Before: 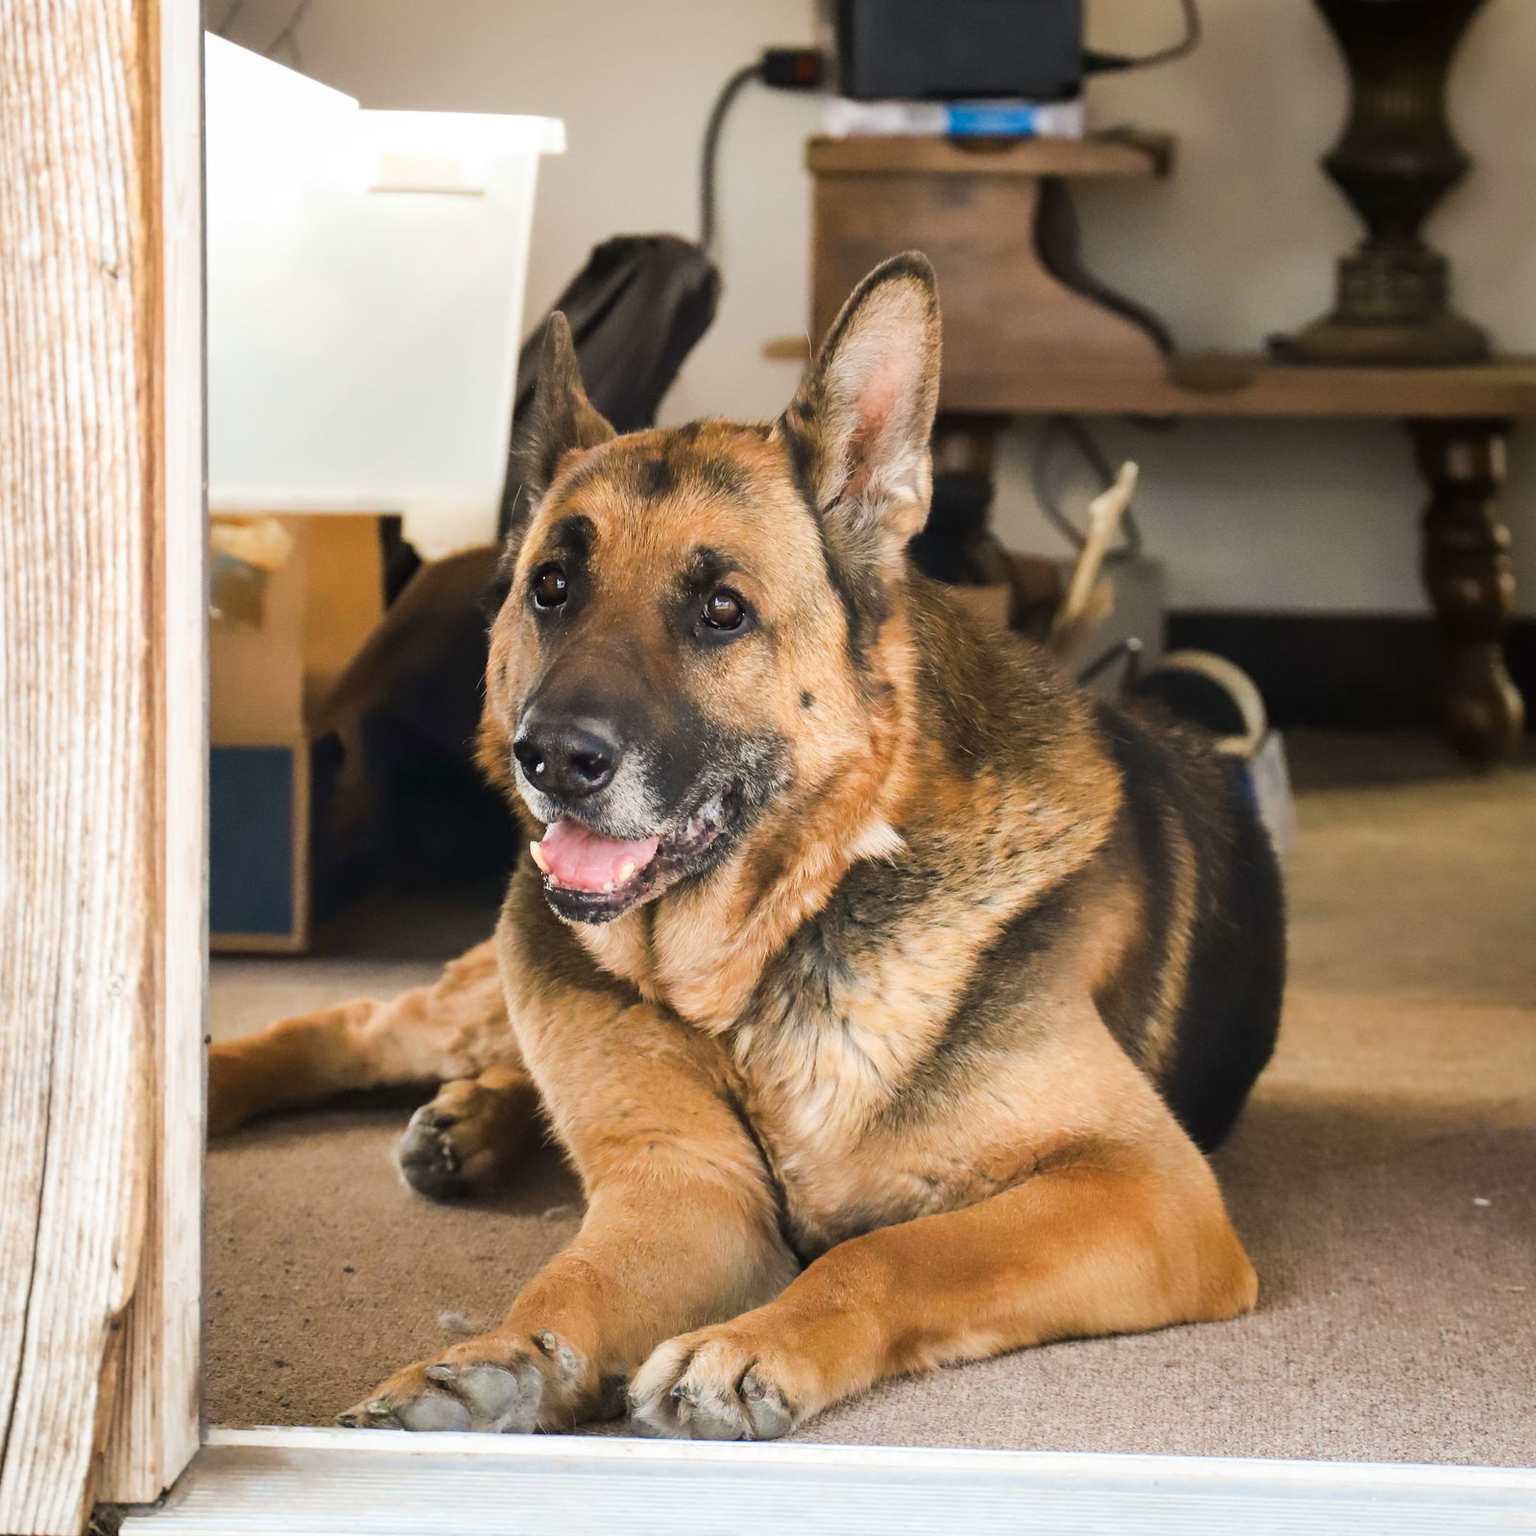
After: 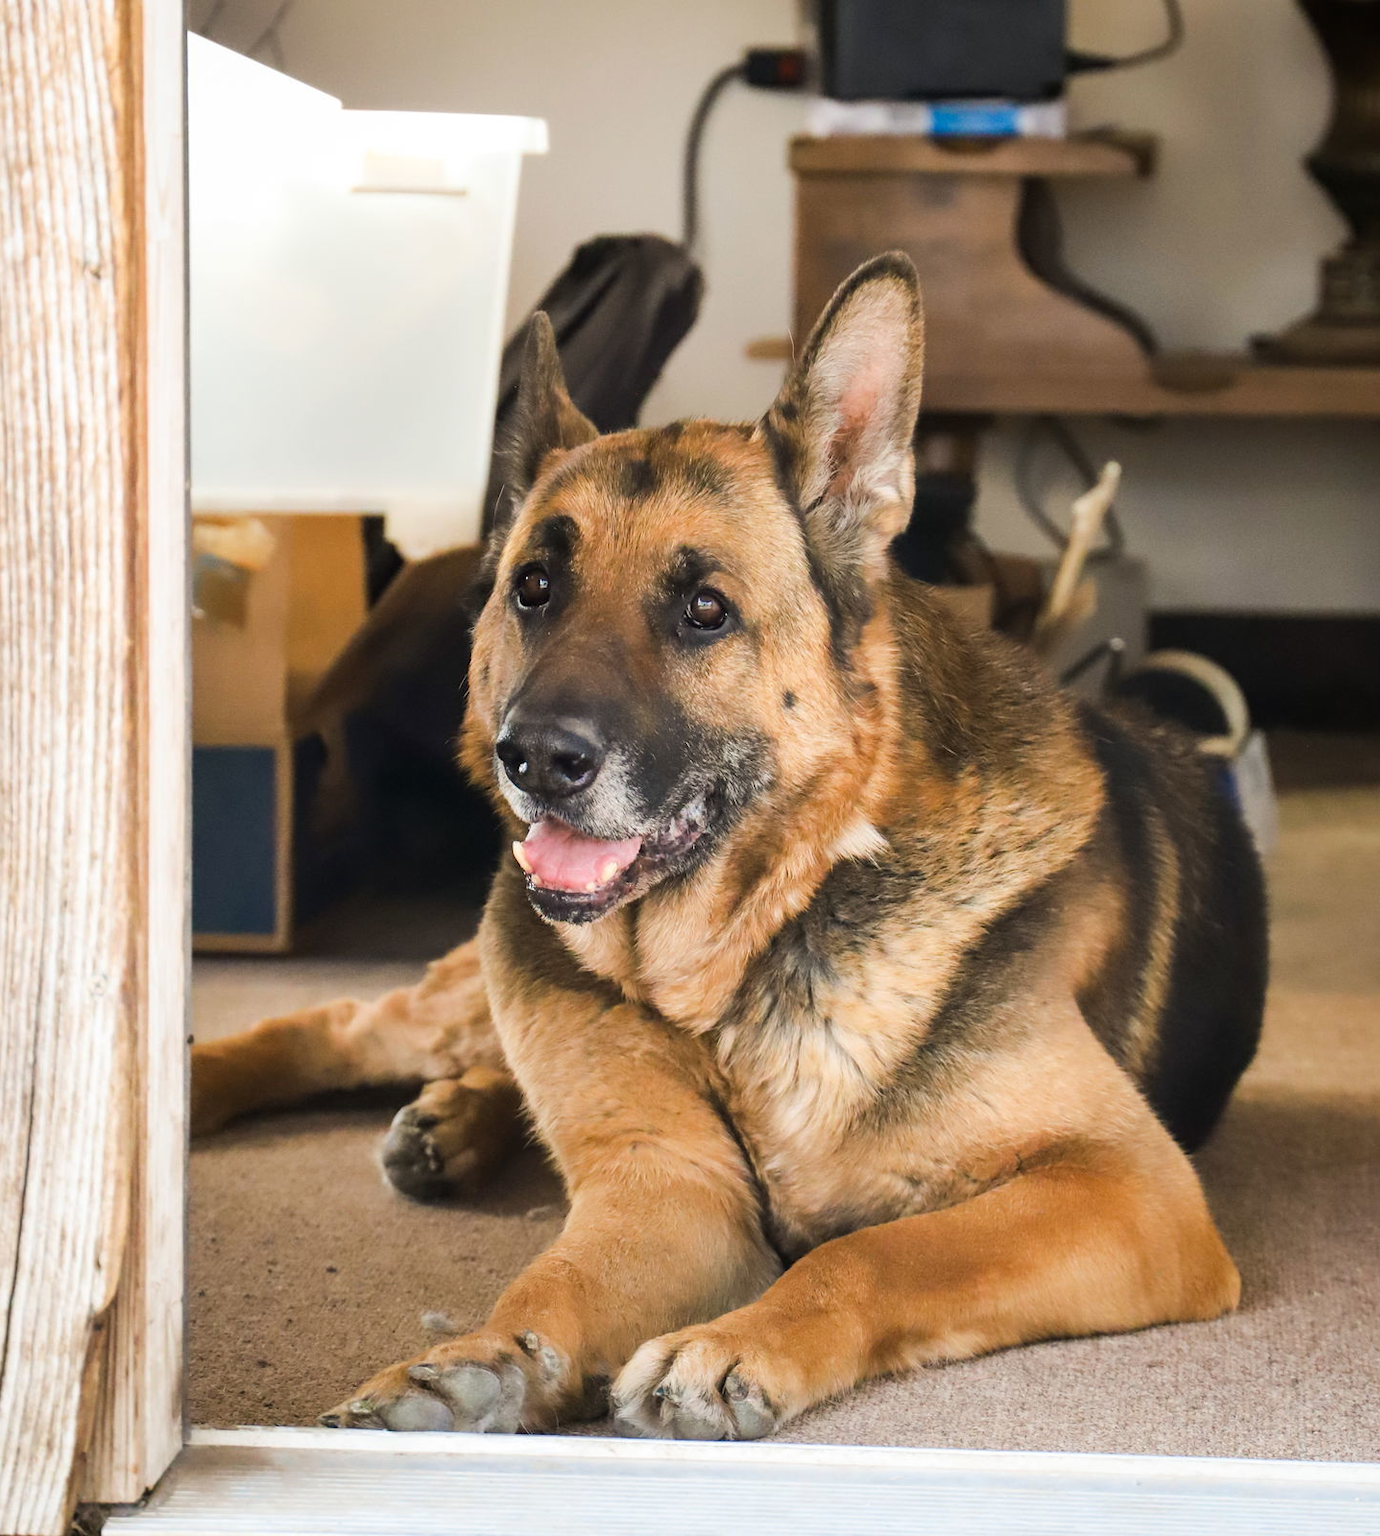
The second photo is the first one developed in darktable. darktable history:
crop and rotate: left 1.177%, right 8.929%
